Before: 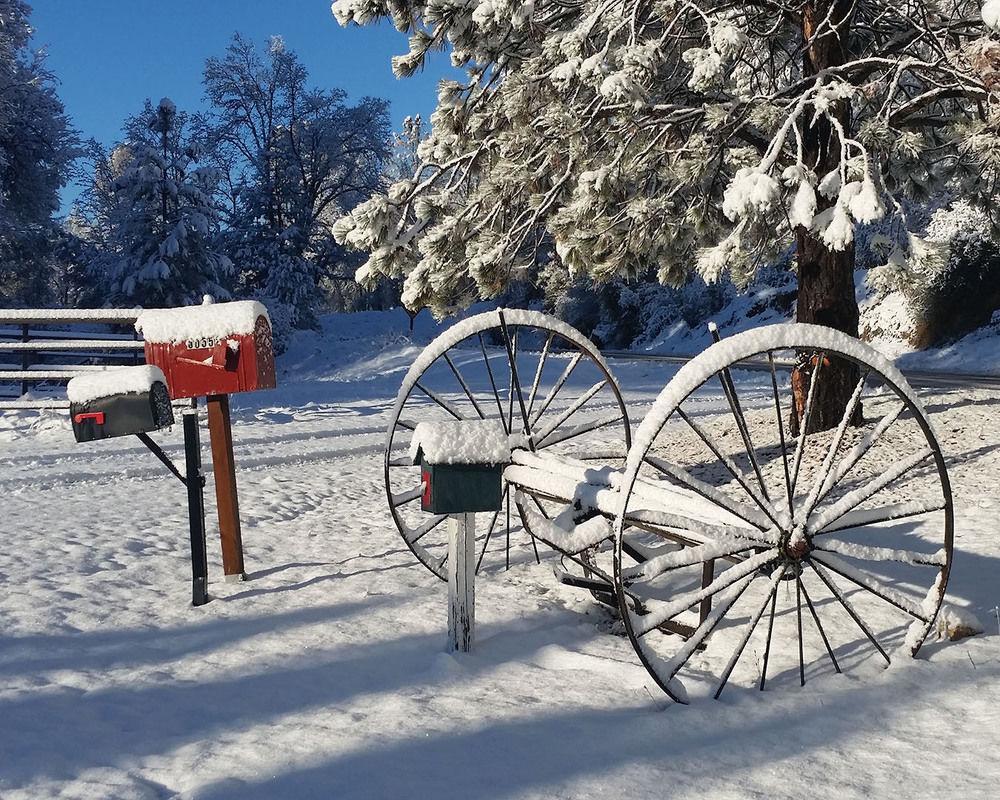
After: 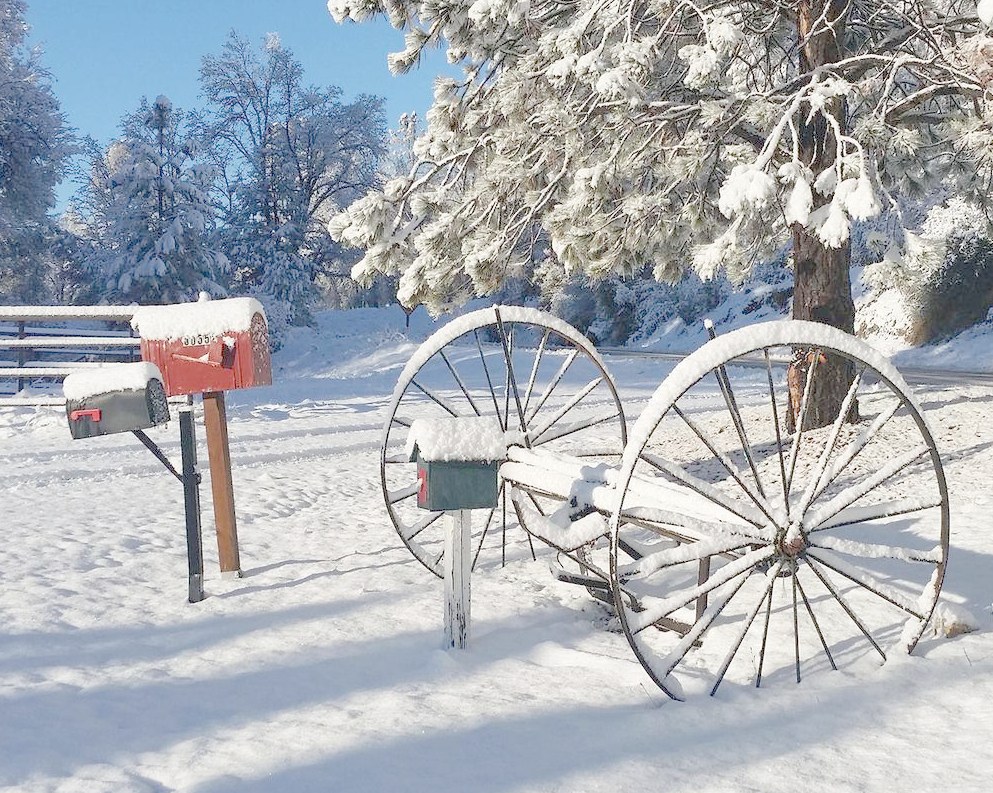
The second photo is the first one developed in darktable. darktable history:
crop: left 0.434%, top 0.485%, right 0.244%, bottom 0.386%
